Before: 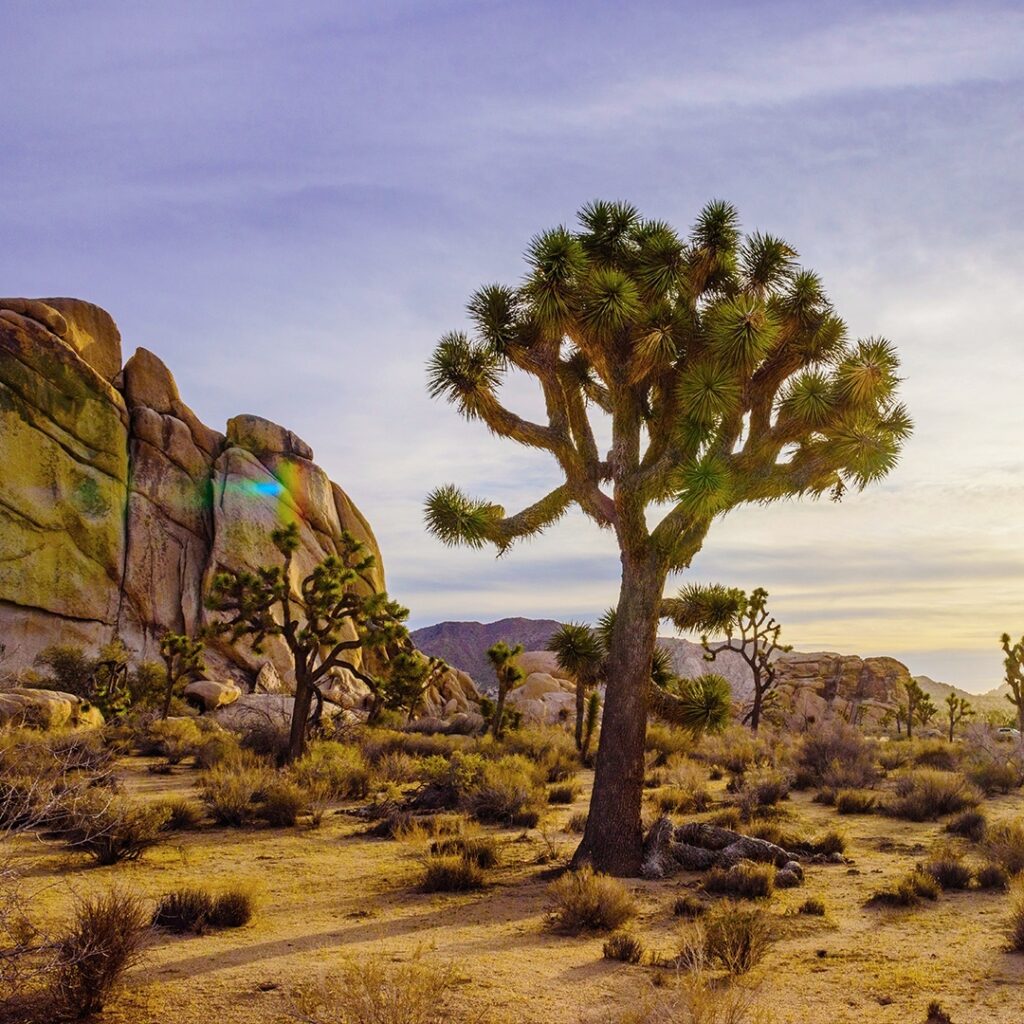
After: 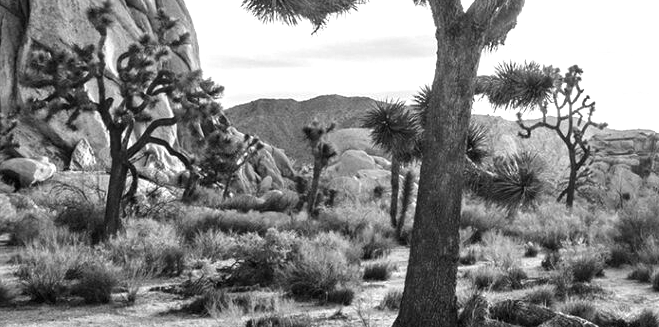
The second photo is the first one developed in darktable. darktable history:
crop: left 18.091%, top 51.13%, right 17.525%, bottom 16.85%
monochrome: on, module defaults
exposure: exposure 1 EV, compensate highlight preservation false
